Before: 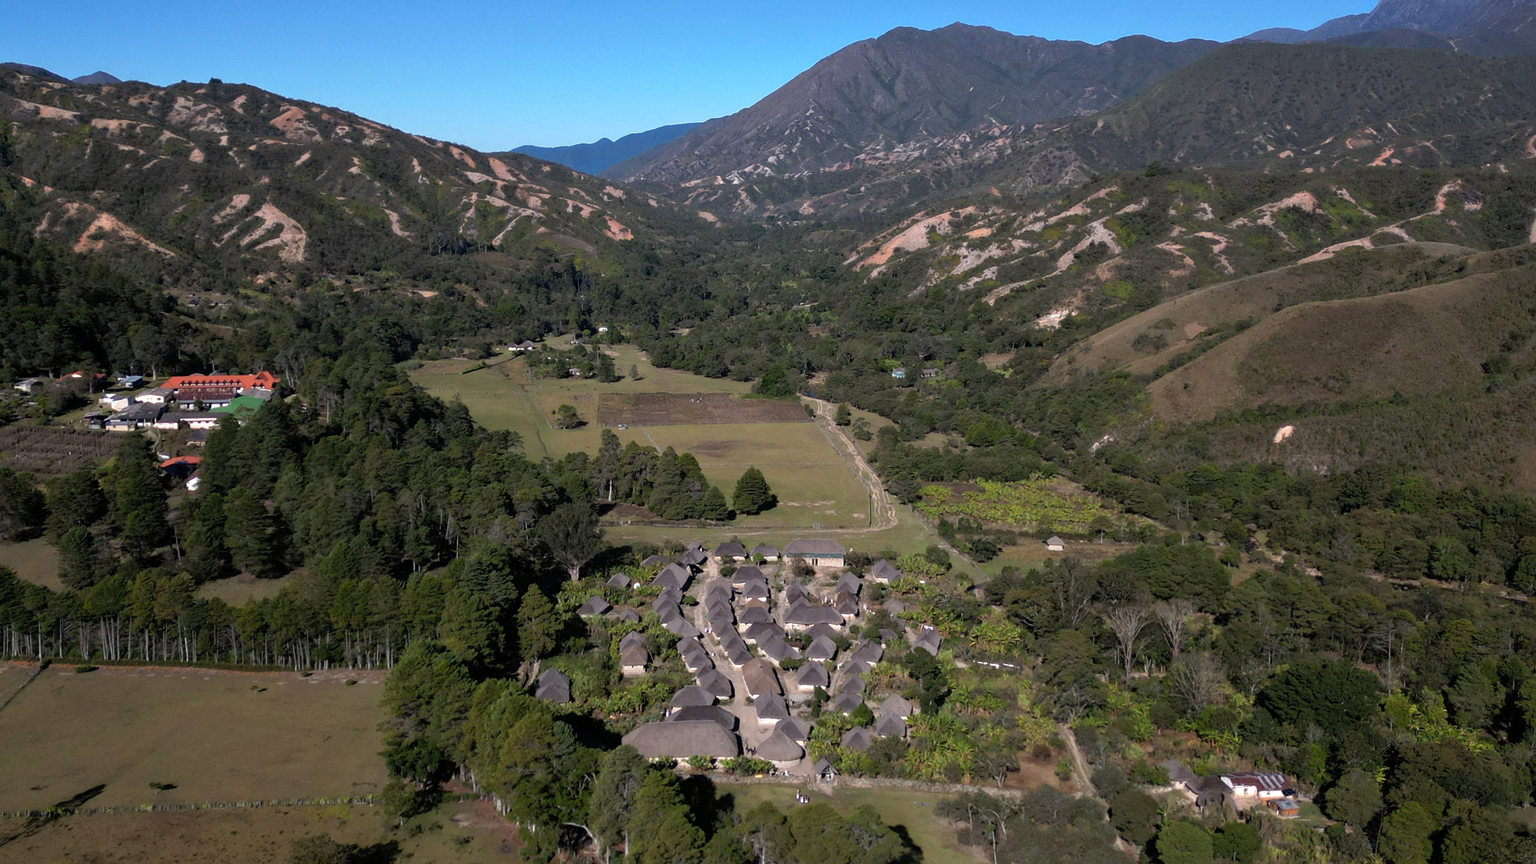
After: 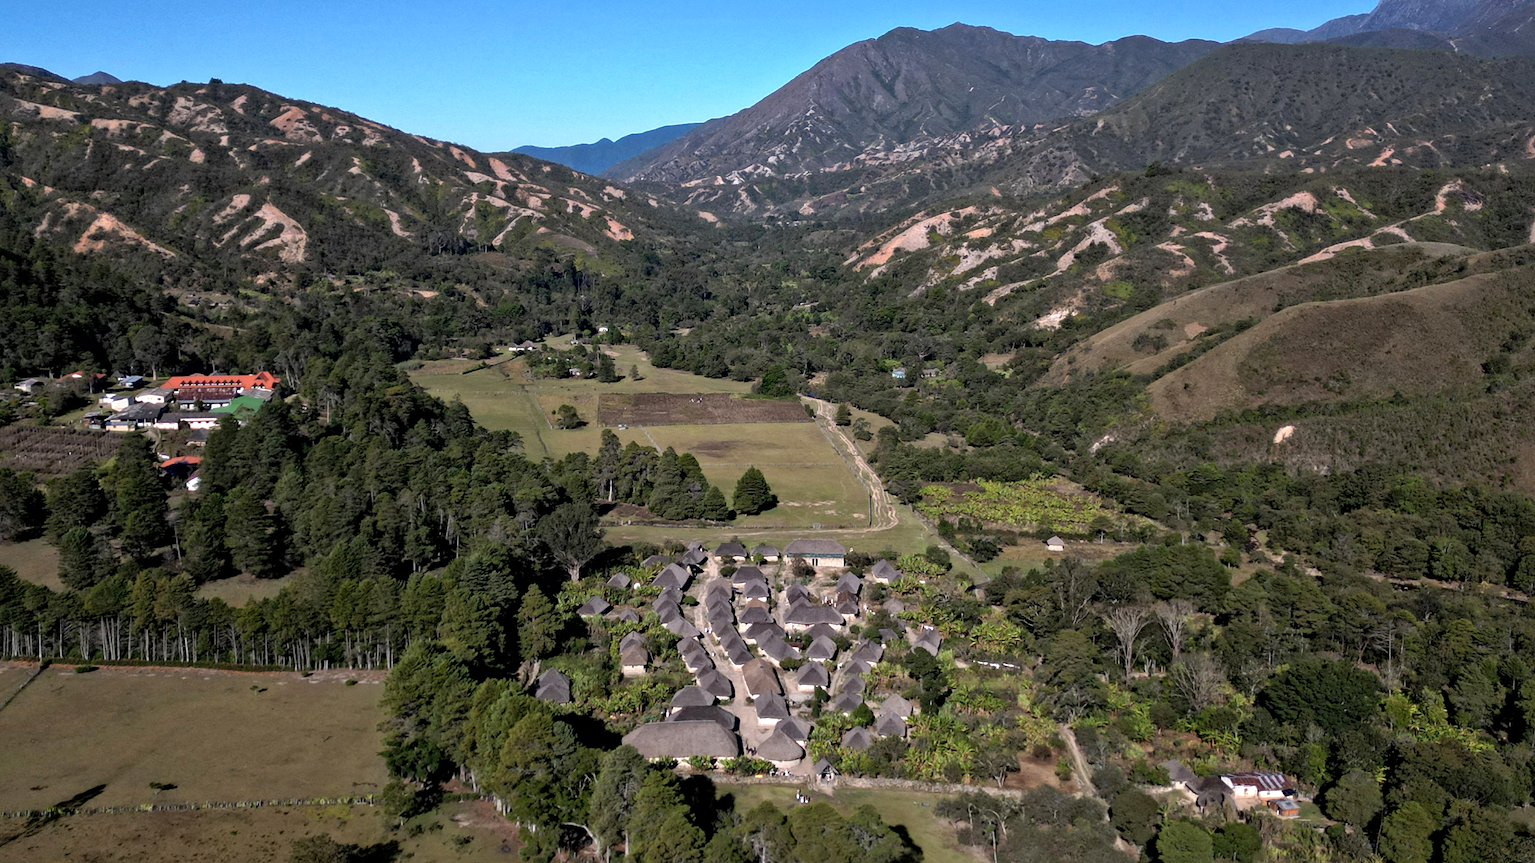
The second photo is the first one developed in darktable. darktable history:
rotate and perspective: crop left 0, crop top 0
exposure: exposure 0.191 EV, compensate highlight preservation false
local contrast: mode bilateral grid, contrast 20, coarseness 20, detail 150%, midtone range 0.2
